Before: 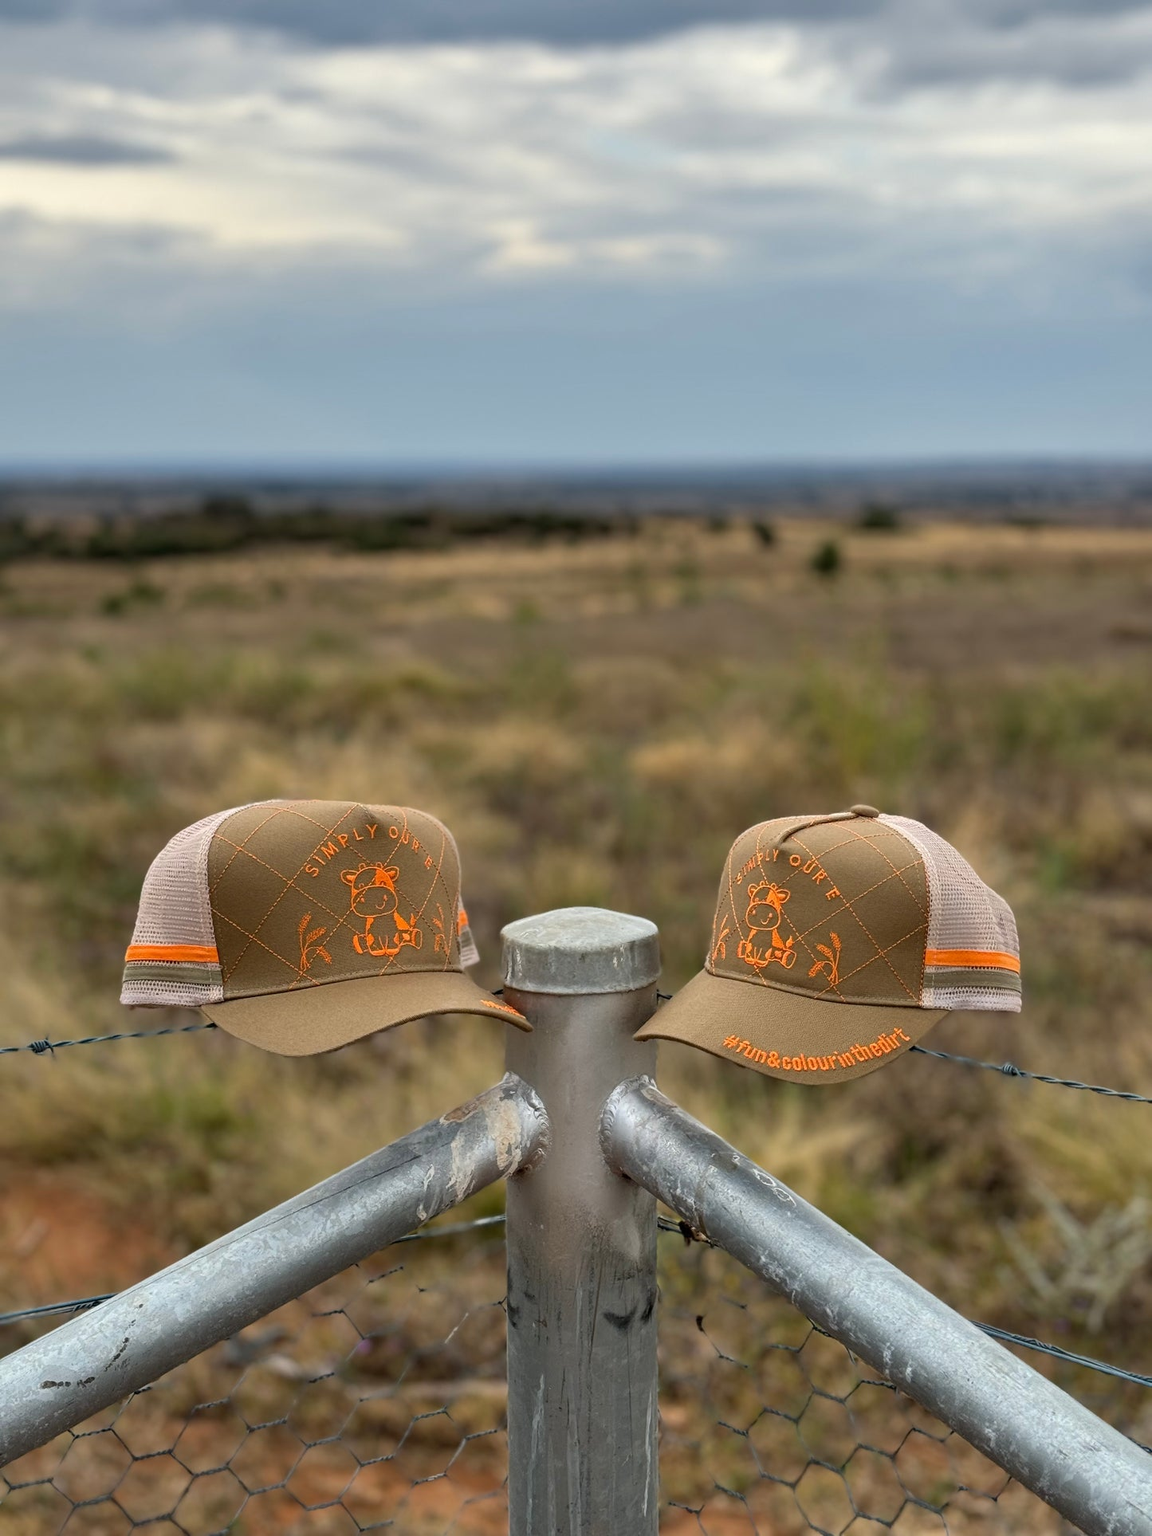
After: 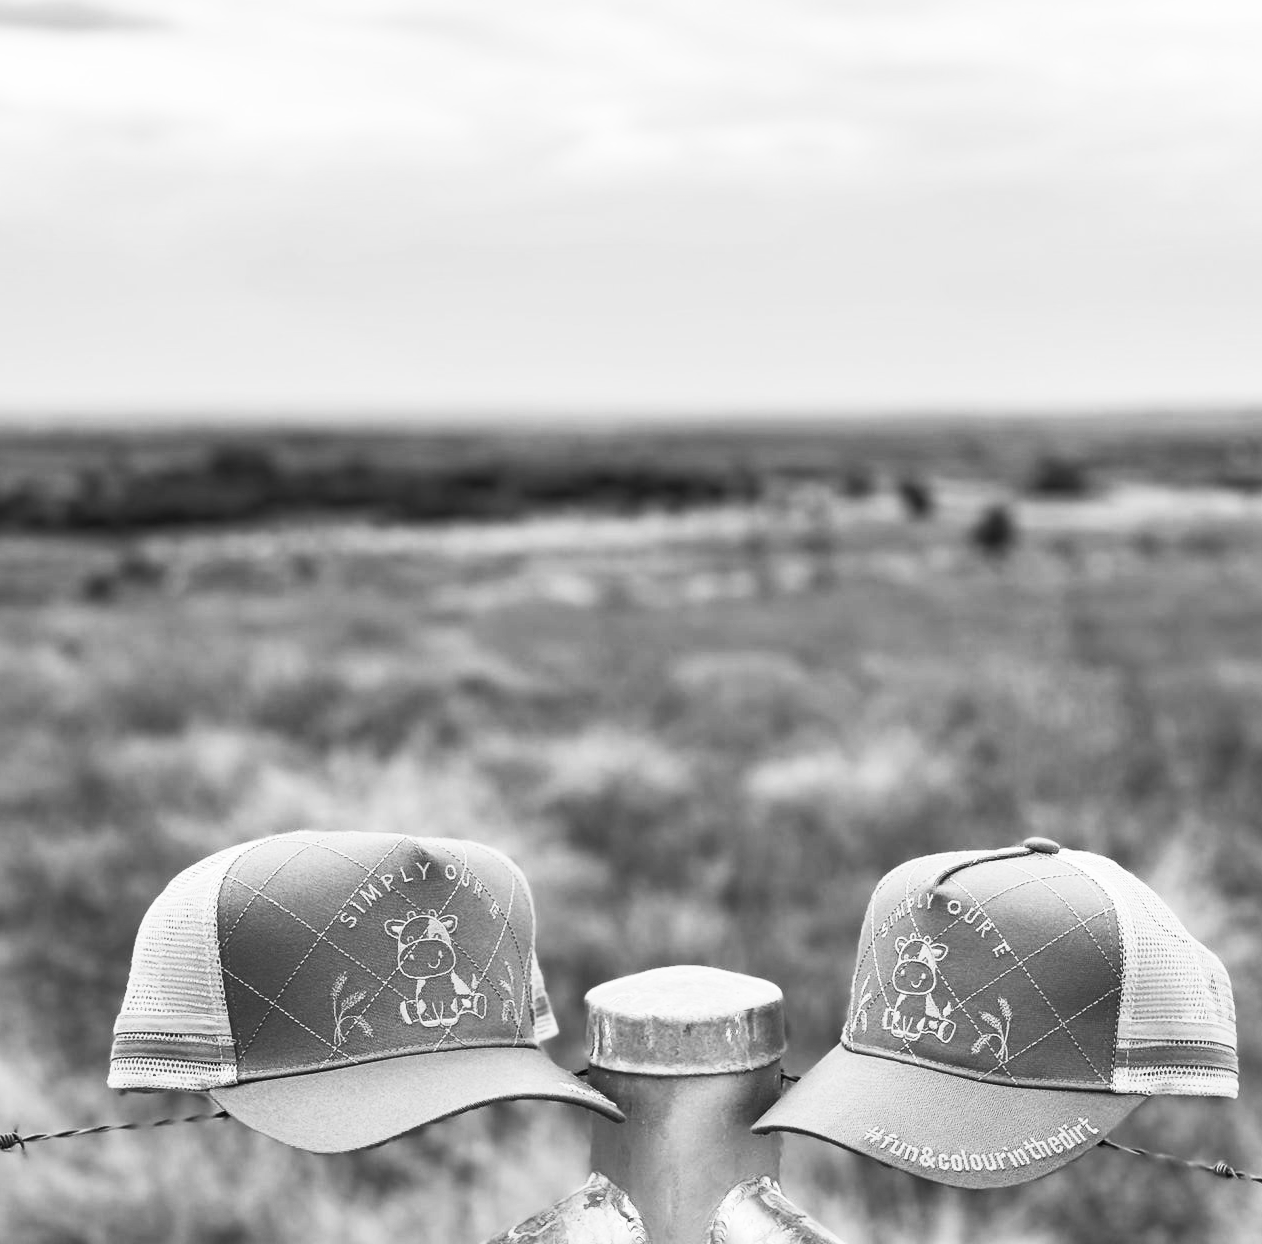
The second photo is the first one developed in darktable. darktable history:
crop: left 3.015%, top 8.969%, right 9.647%, bottom 26.457%
contrast brightness saturation: contrast 0.53, brightness 0.47, saturation -1
monochrome: on, module defaults
